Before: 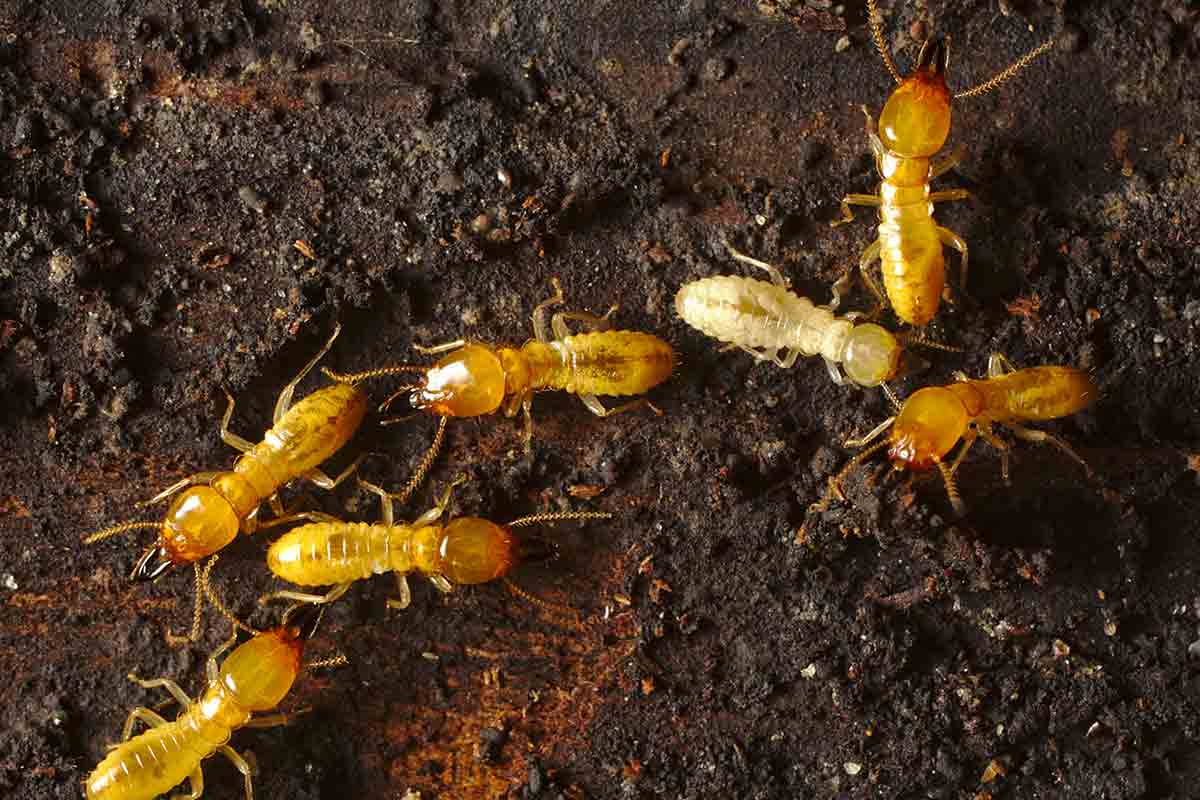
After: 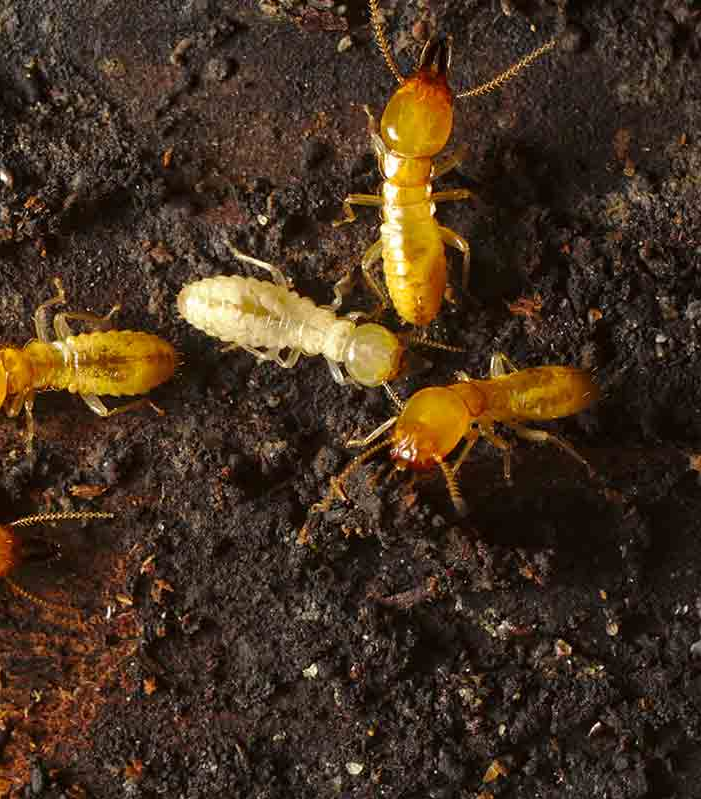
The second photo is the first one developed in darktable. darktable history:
crop: left 41.511%
